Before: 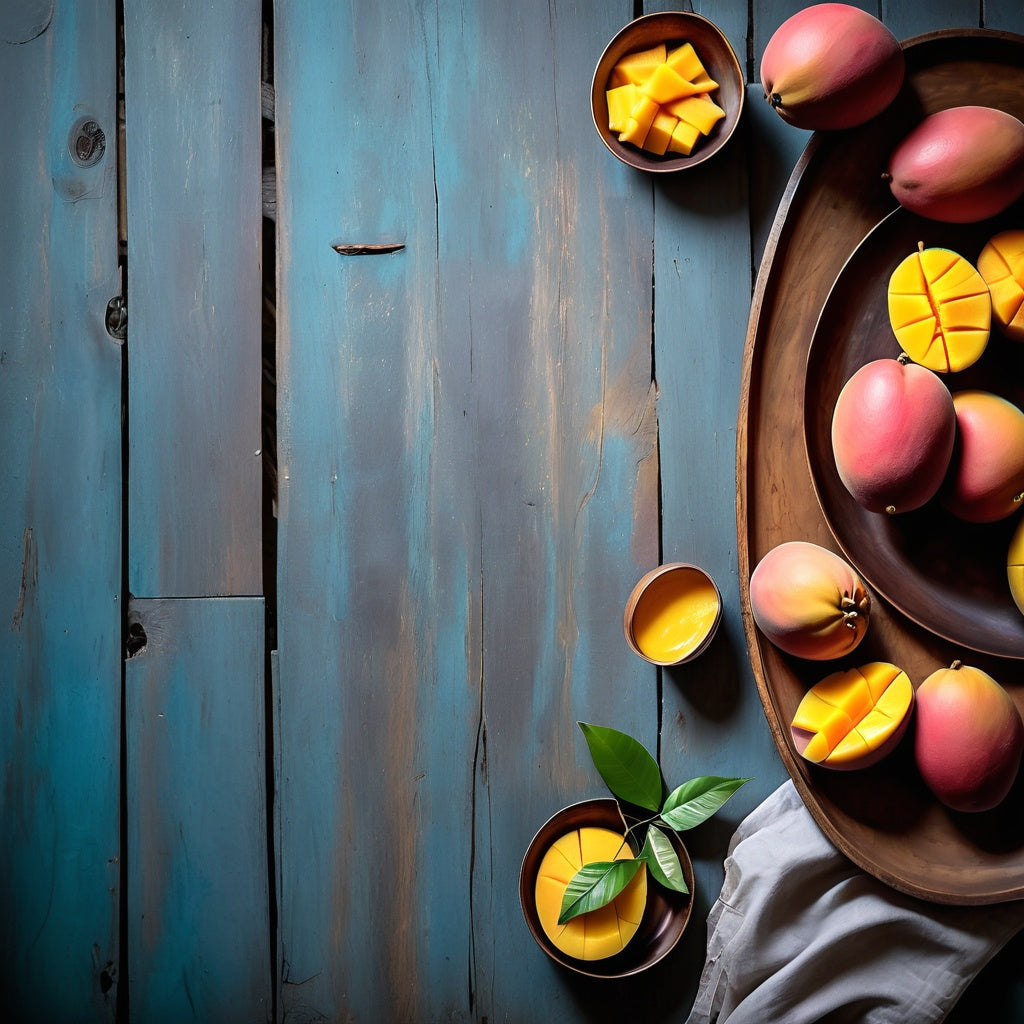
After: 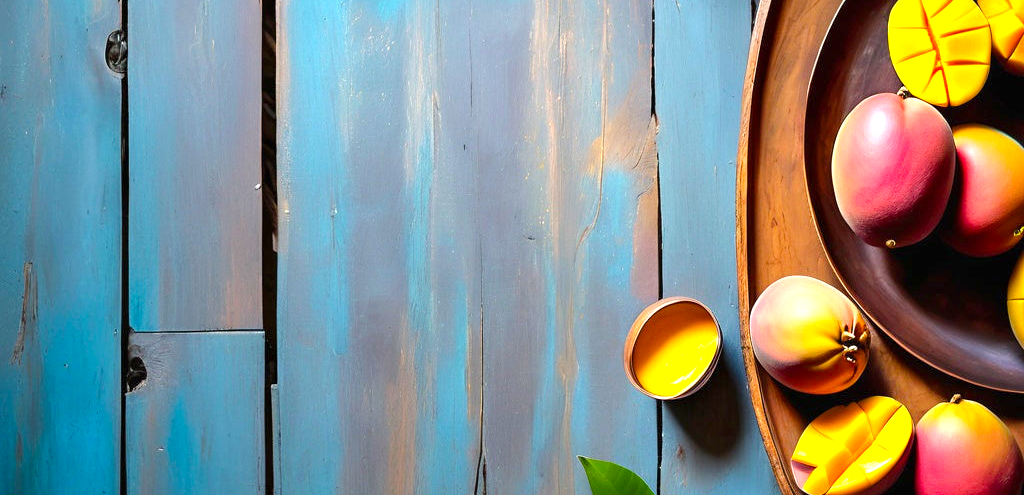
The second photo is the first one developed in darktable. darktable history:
rotate and perspective: automatic cropping original format, crop left 0, crop top 0
color balance rgb: perceptual saturation grading › global saturation 25%, perceptual brilliance grading › mid-tones 10%, perceptual brilliance grading › shadows 15%, global vibrance 20%
white balance: emerald 1
exposure: exposure 0.74 EV, compensate highlight preservation false
crop and rotate: top 26.056%, bottom 25.543%
